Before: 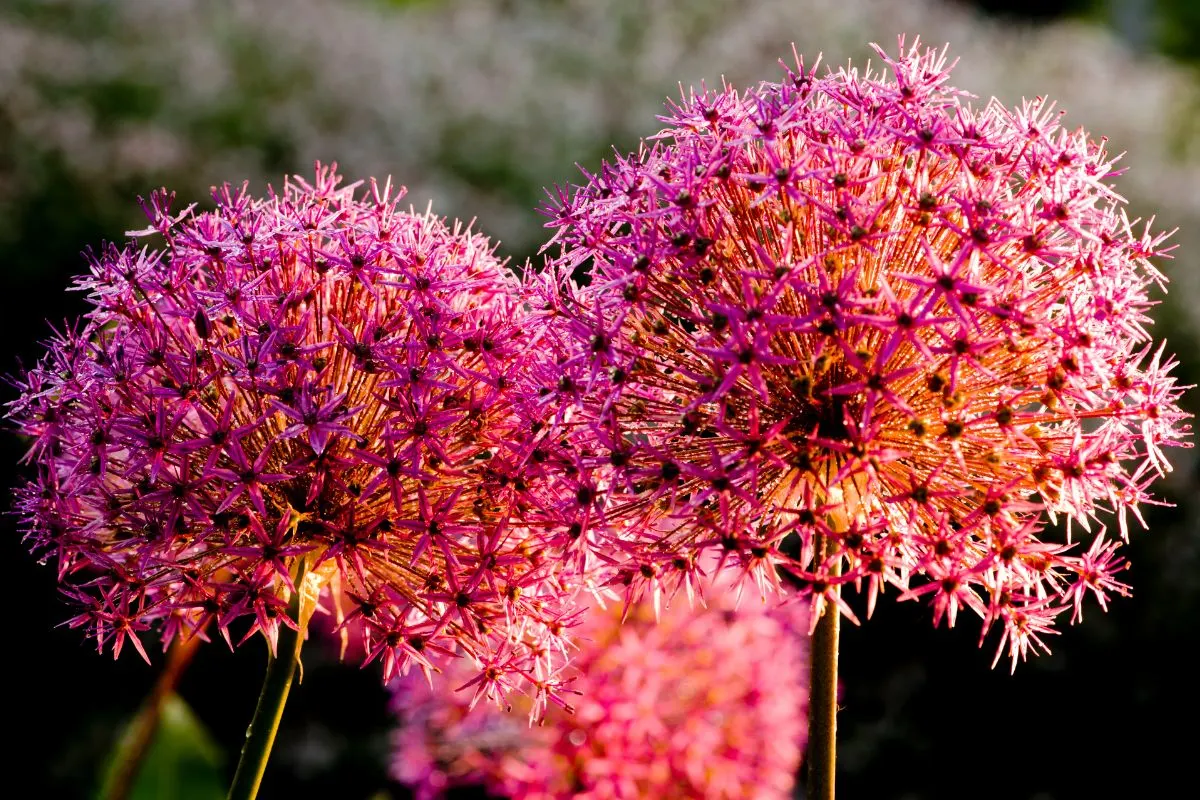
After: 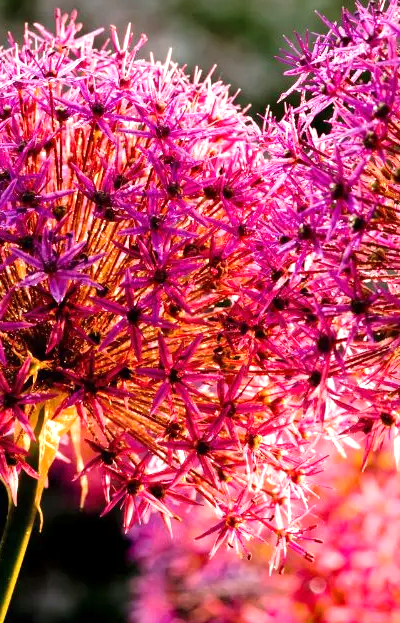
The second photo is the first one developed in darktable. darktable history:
exposure: exposure 0.559 EV, compensate highlight preservation false
crop and rotate: left 21.692%, top 19.036%, right 44.896%, bottom 2.964%
velvia: strength 10.43%
